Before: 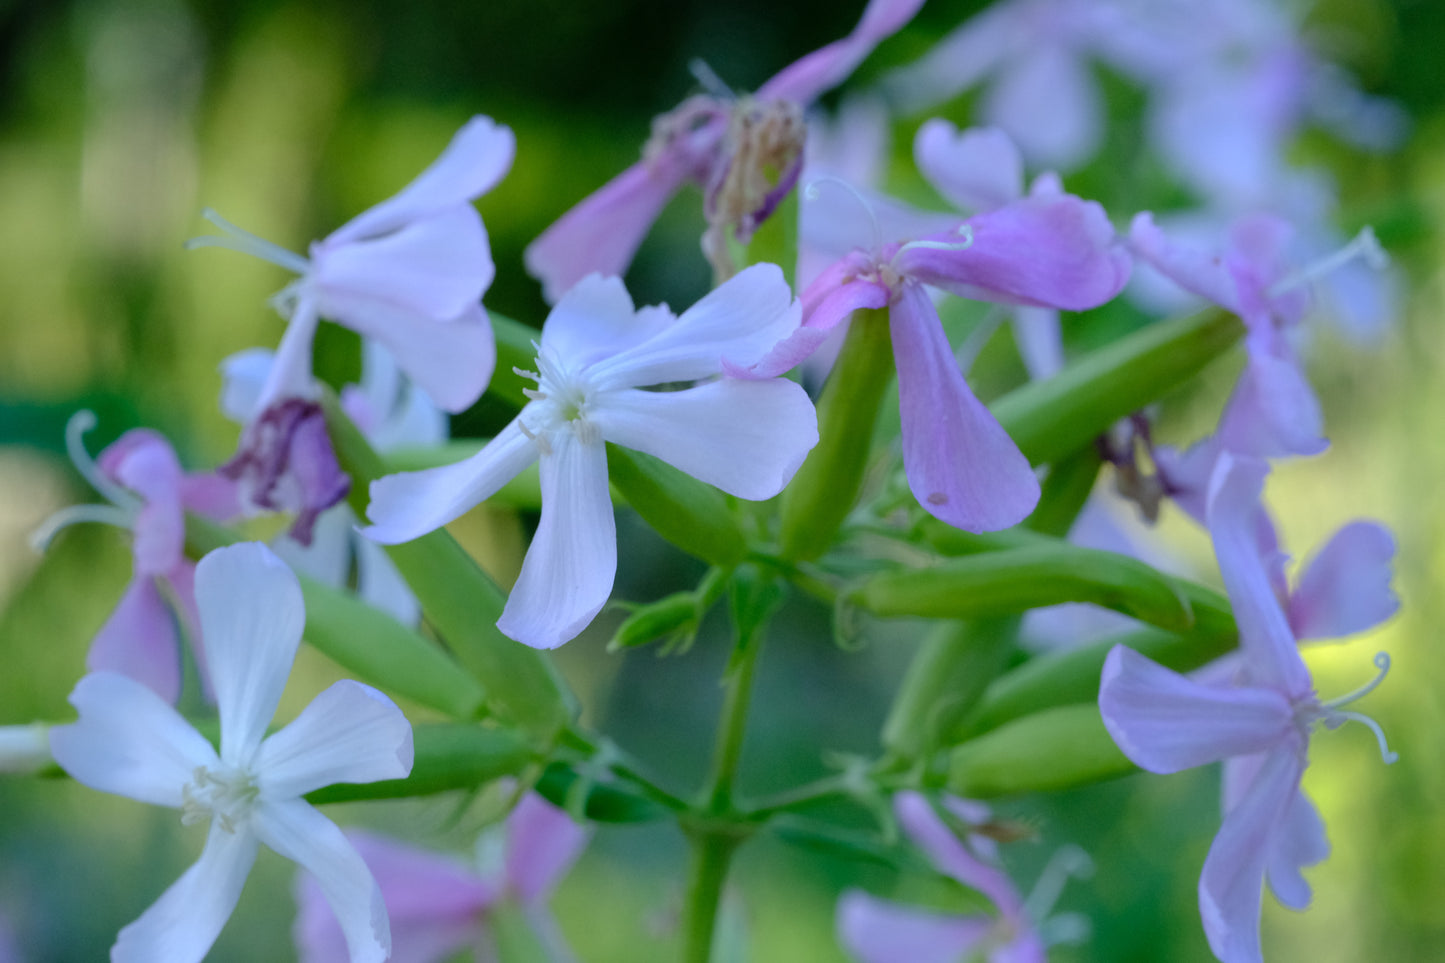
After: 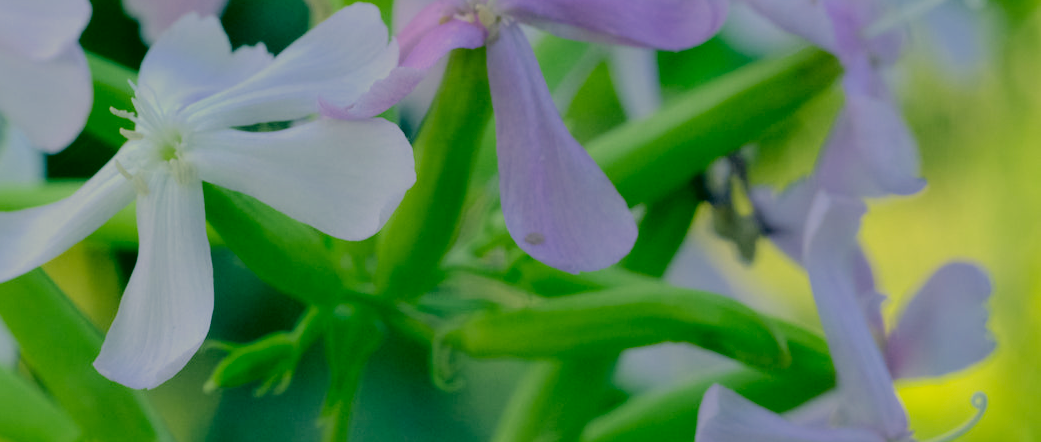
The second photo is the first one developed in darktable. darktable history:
filmic rgb: black relative exposure -7.65 EV, white relative exposure 4.56 EV, hardness 3.61, color science v6 (2022)
tone equalizer: on, module defaults
crop and rotate: left 27.938%, top 27.046%, bottom 27.046%
color correction: highlights a* 5.62, highlights b* 33.57, shadows a* -25.86, shadows b* 4.02
